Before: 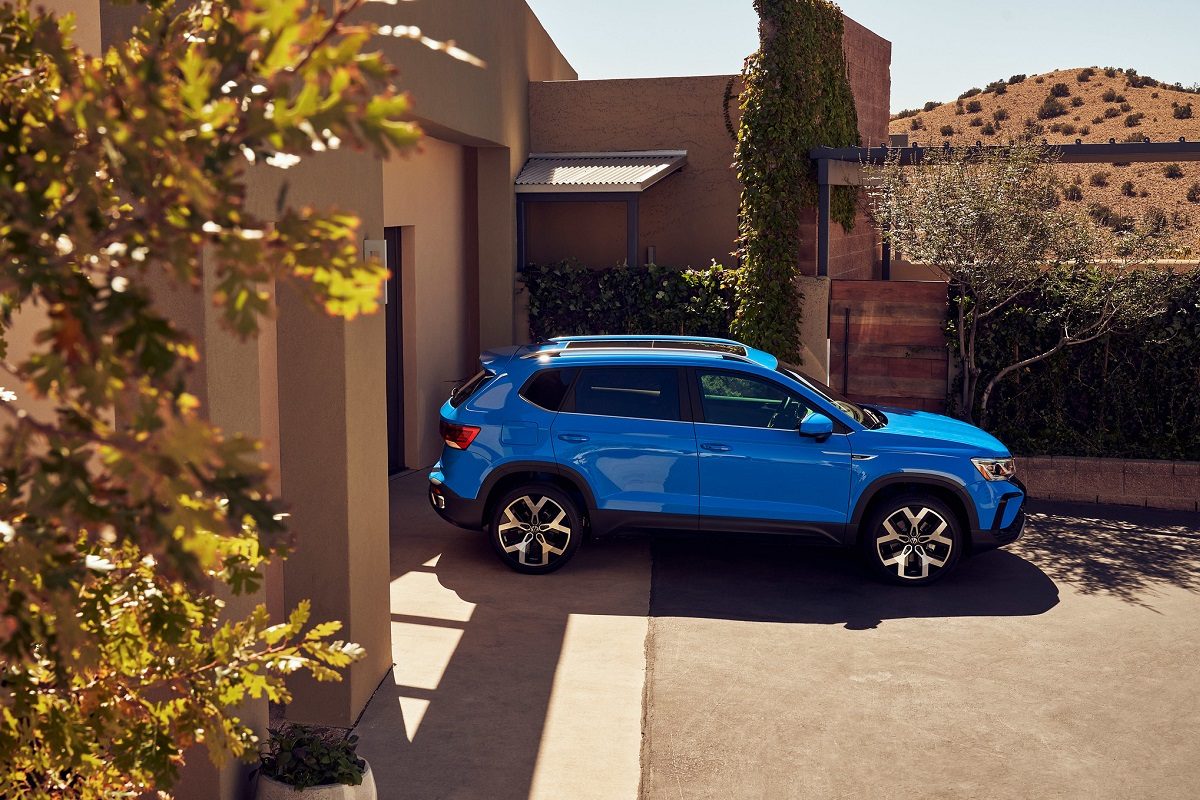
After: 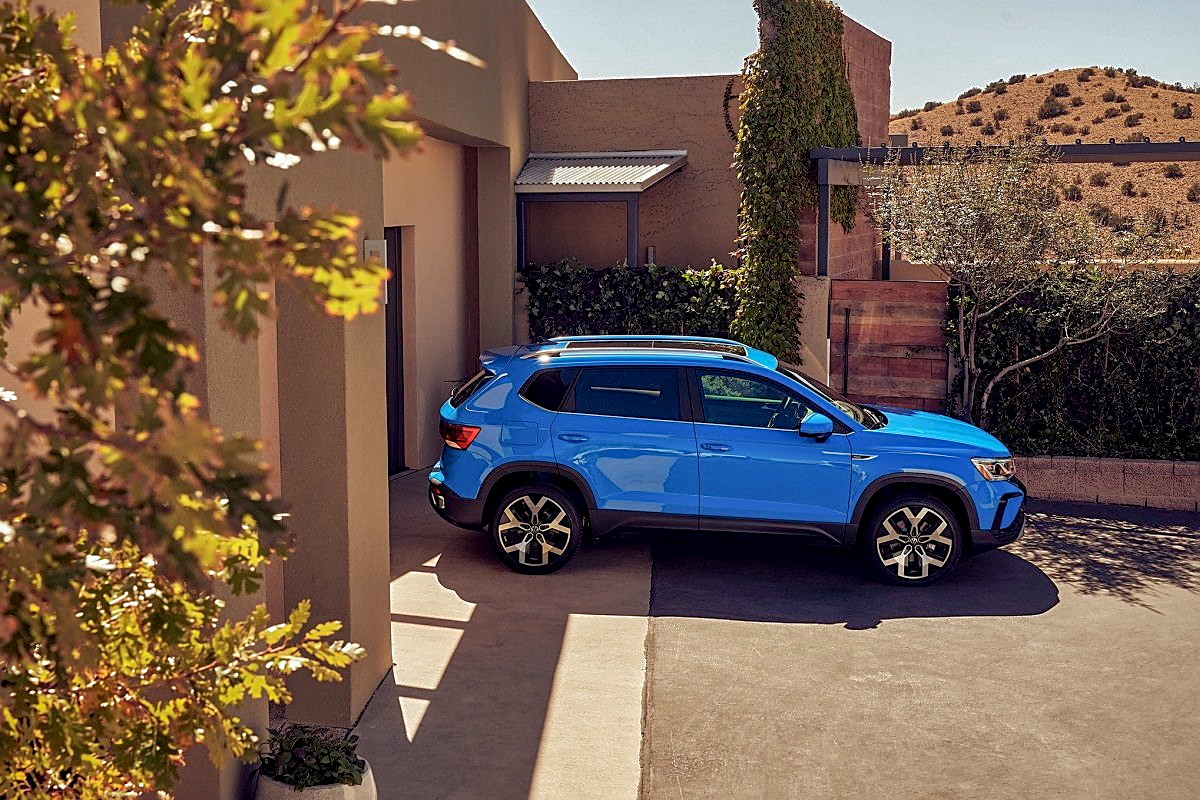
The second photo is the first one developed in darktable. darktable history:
shadows and highlights: on, module defaults
sharpen: on, module defaults
local contrast: detail 130%
